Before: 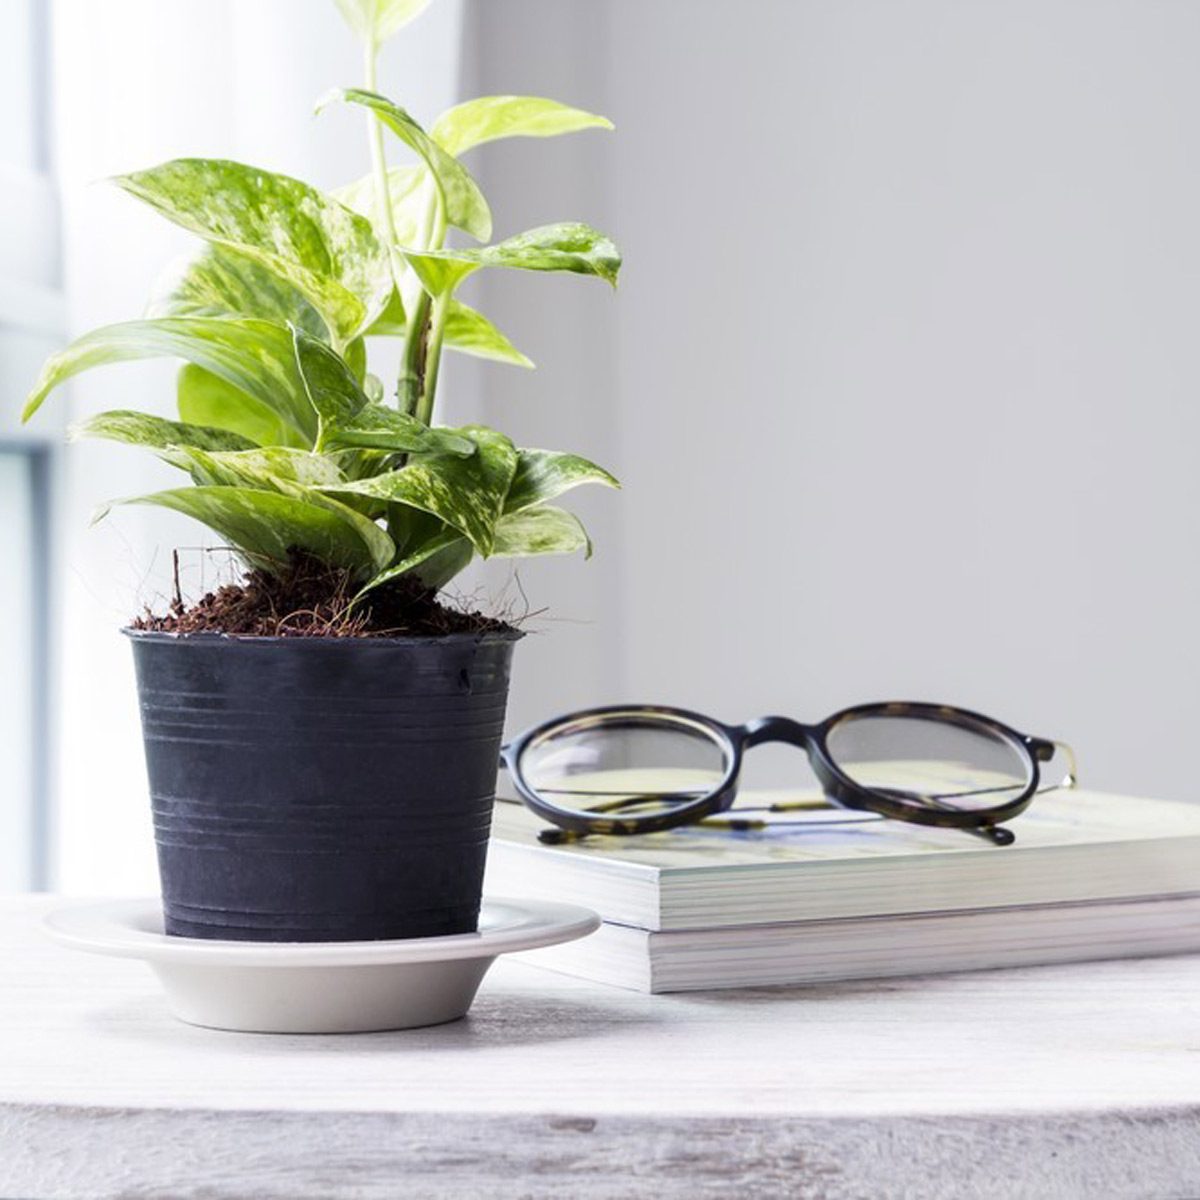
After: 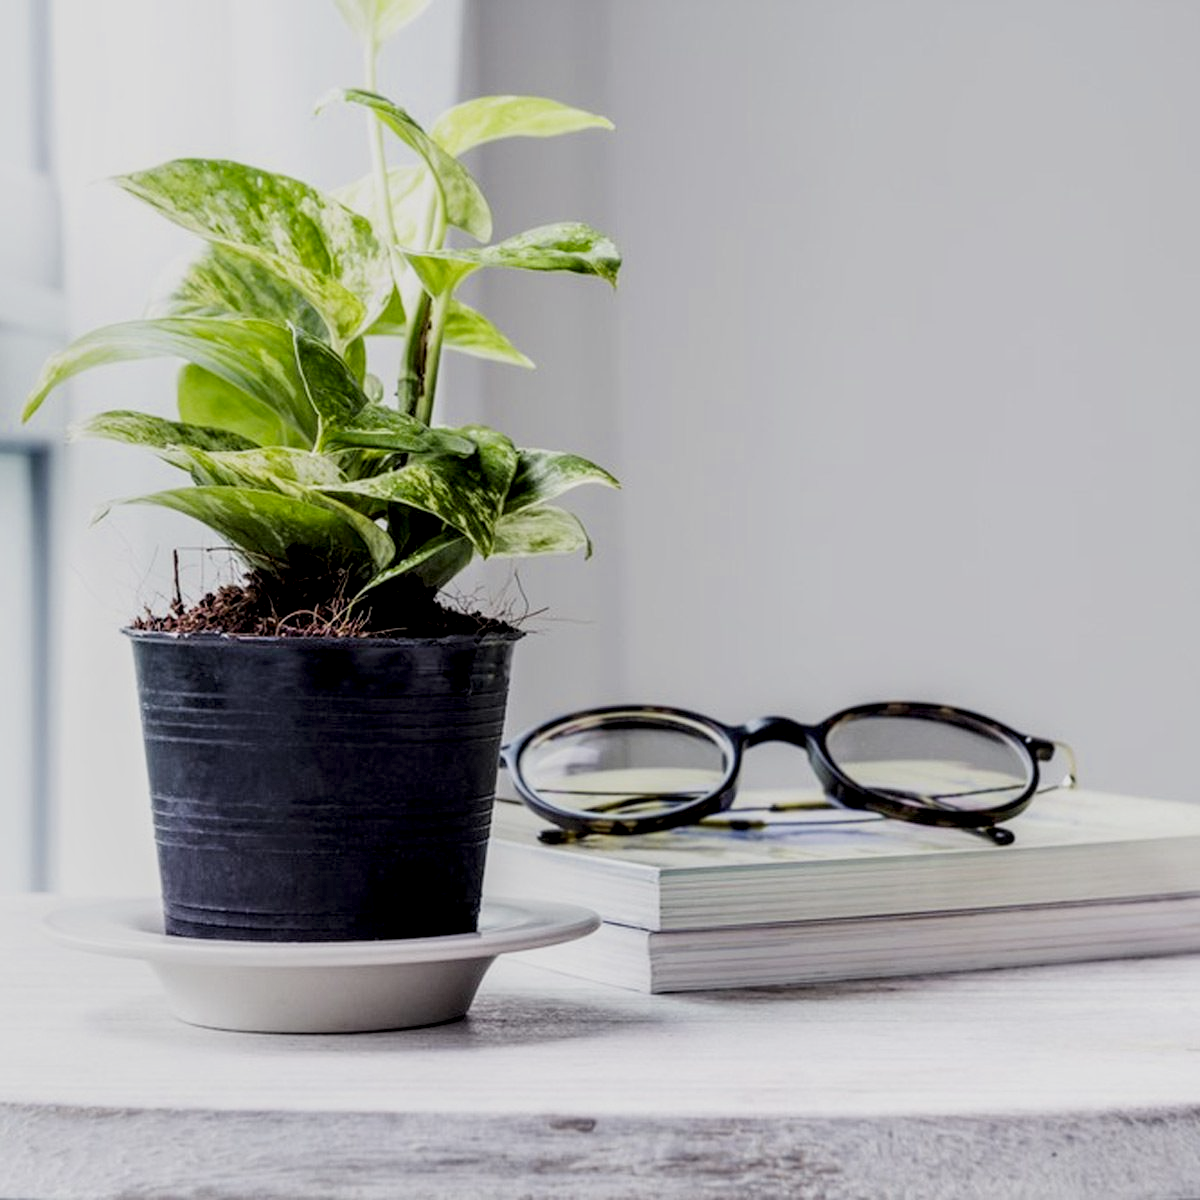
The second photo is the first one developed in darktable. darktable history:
filmic rgb: black relative exposure -7.65 EV, white relative exposure 4.56 EV, hardness 3.61
local contrast: highlights 60%, shadows 60%, detail 160%
